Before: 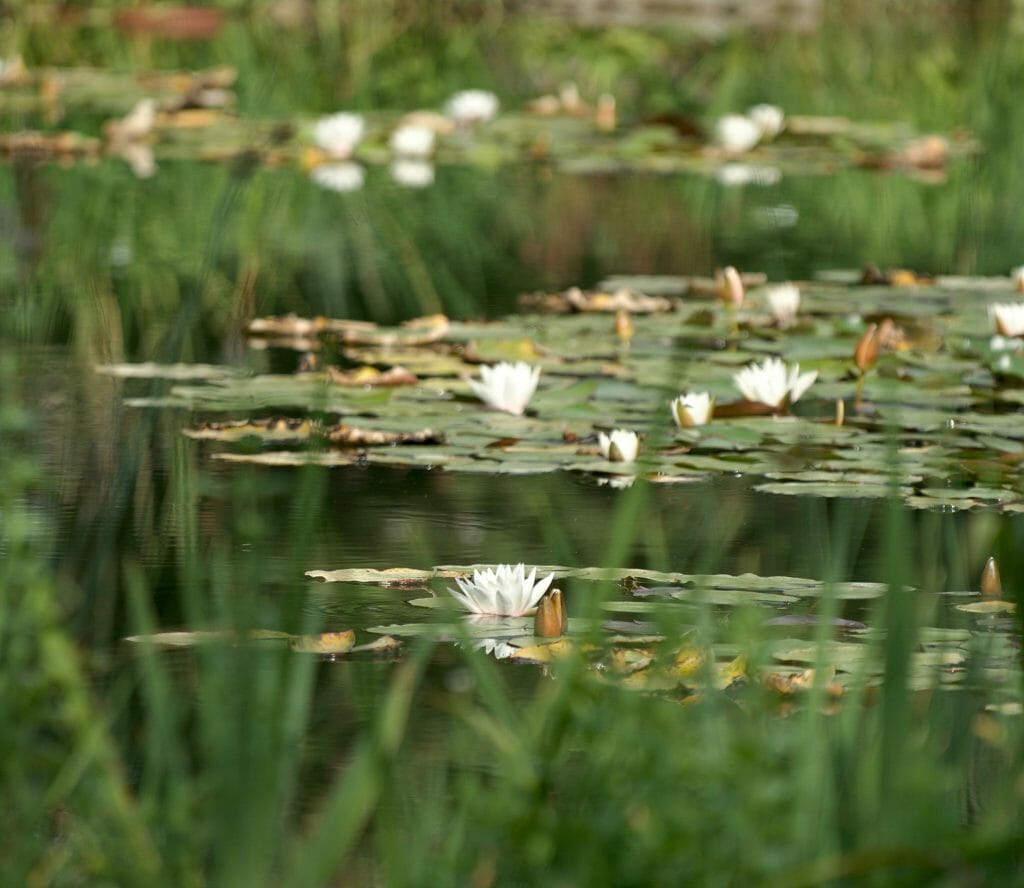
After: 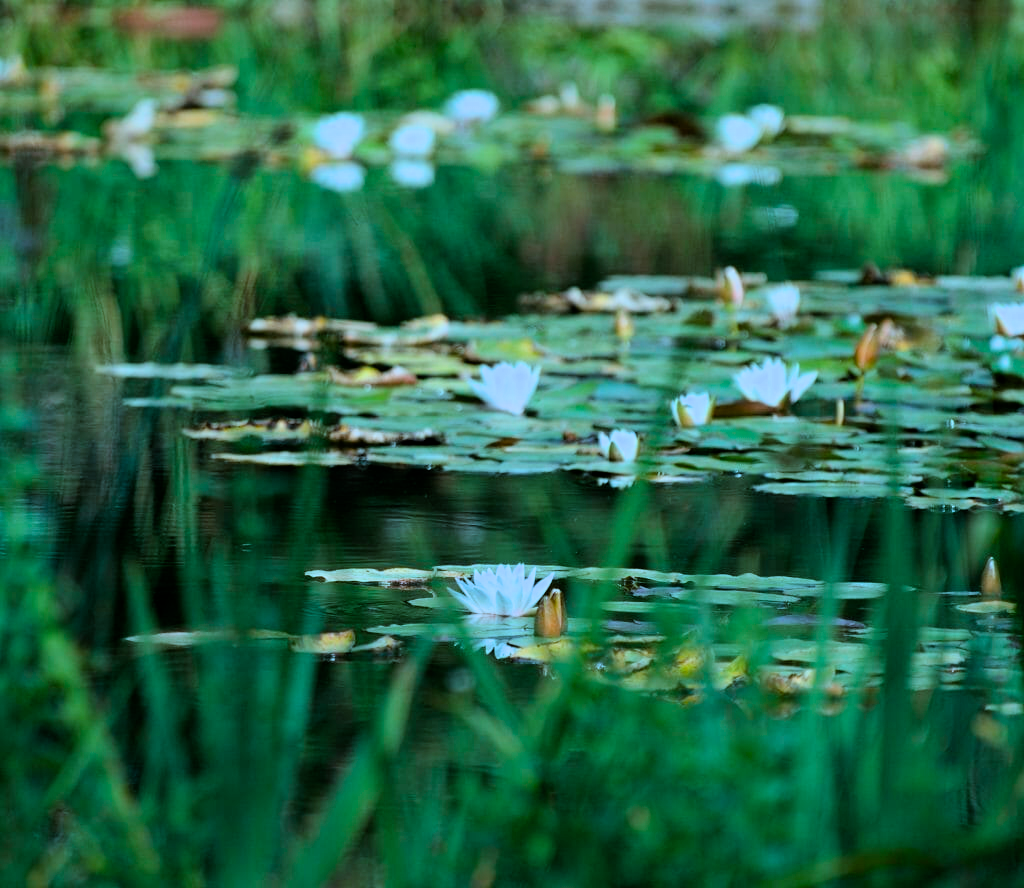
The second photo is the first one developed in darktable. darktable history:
filmic rgb: black relative exposure -5.77 EV, white relative exposure 3.39 EV, hardness 3.66, contrast 1.257, color science v6 (2022)
color calibration: illuminant custom, x 0.413, y 0.395, temperature 3350.12 K
color balance rgb: linear chroma grading › shadows -2.85%, linear chroma grading › global chroma 8.91%, perceptual saturation grading › global saturation 26.59%, global vibrance 18.51%
